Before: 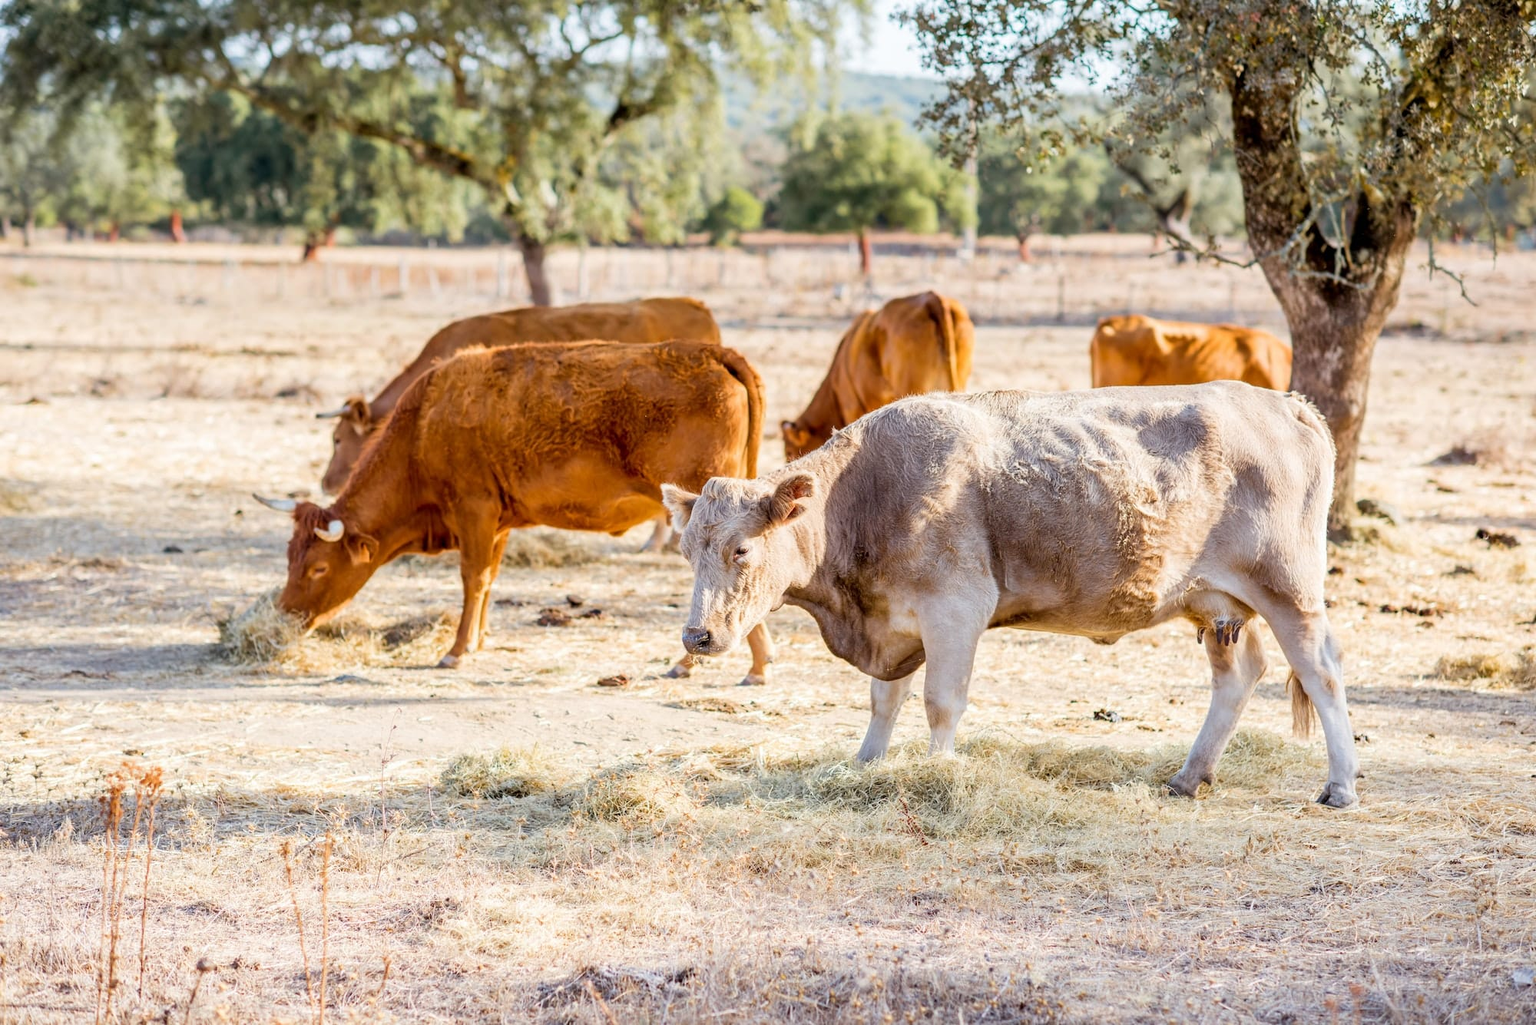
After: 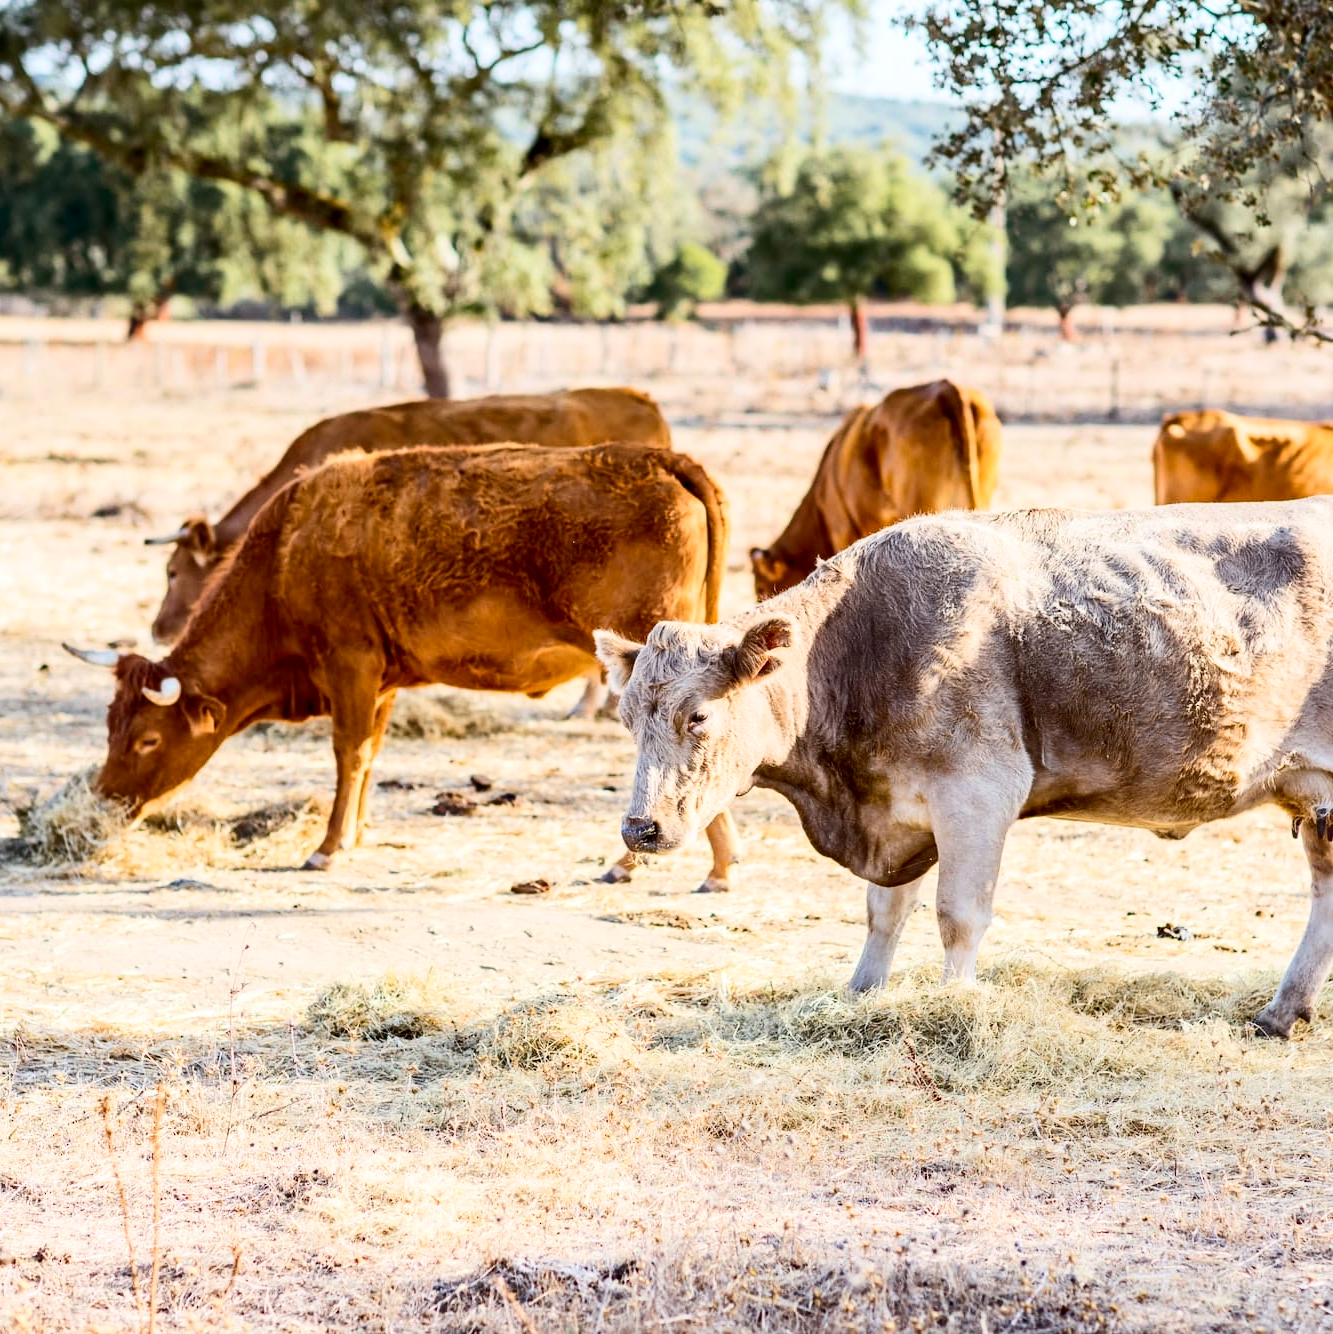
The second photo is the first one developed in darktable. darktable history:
crop and rotate: left 13.359%, right 19.959%
haze removal: compatibility mode true, adaptive false
contrast brightness saturation: contrast 0.289
